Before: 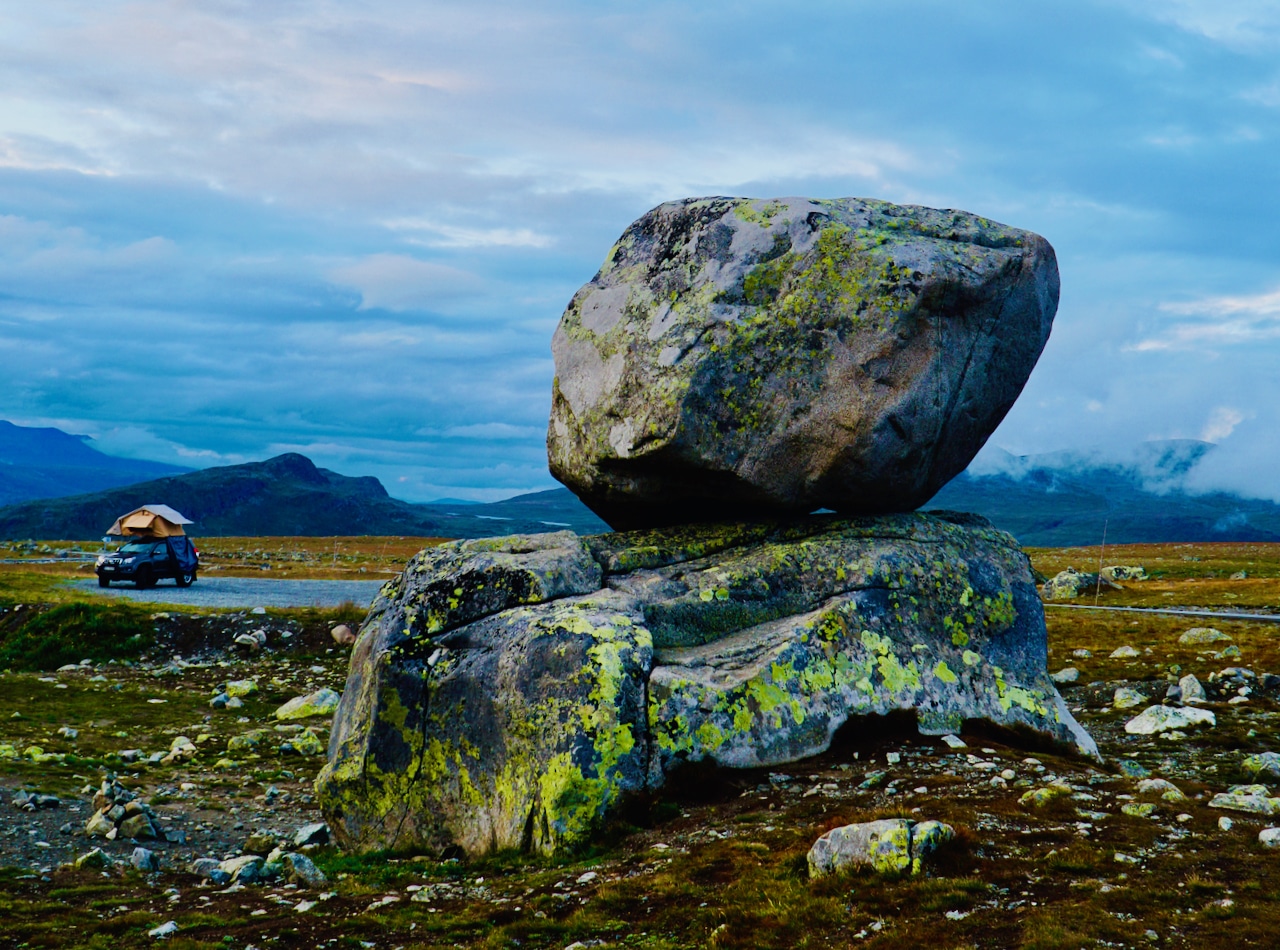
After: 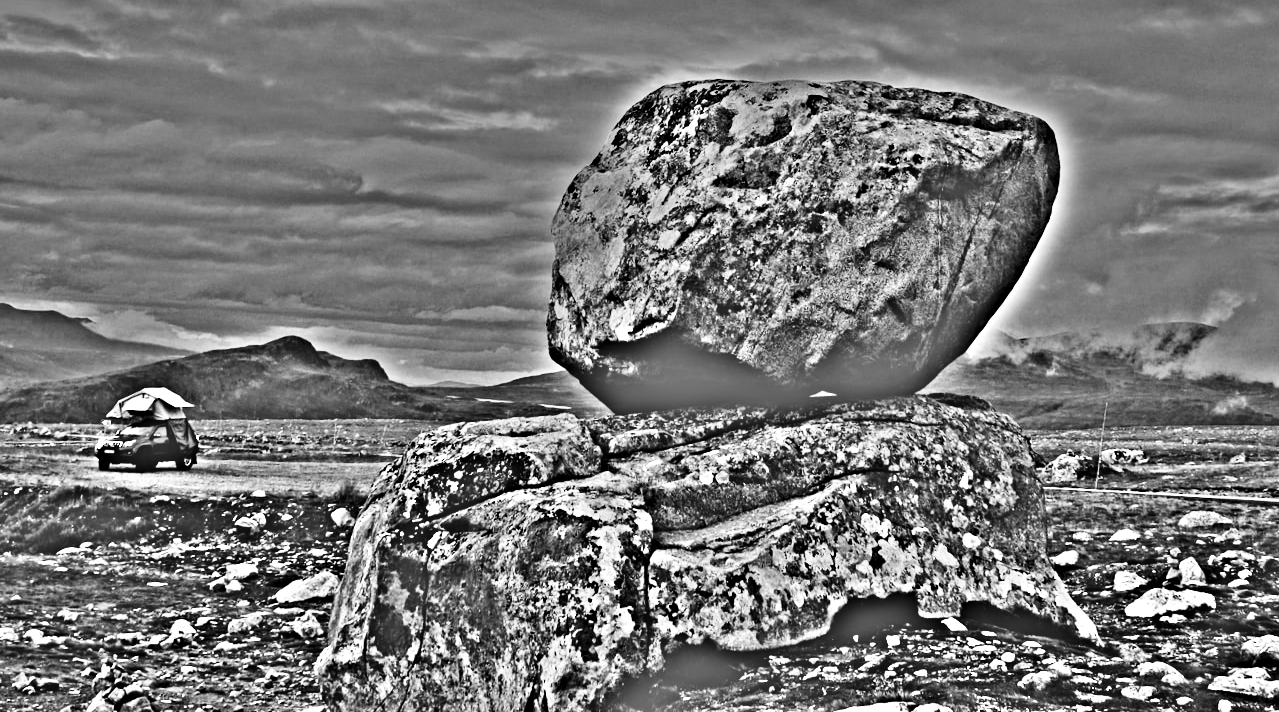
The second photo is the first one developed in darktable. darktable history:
highpass: sharpness 49.79%, contrast boost 49.79%
crop and rotate: top 12.5%, bottom 12.5%
contrast brightness saturation: contrast 0.28
tone equalizer: on, module defaults
